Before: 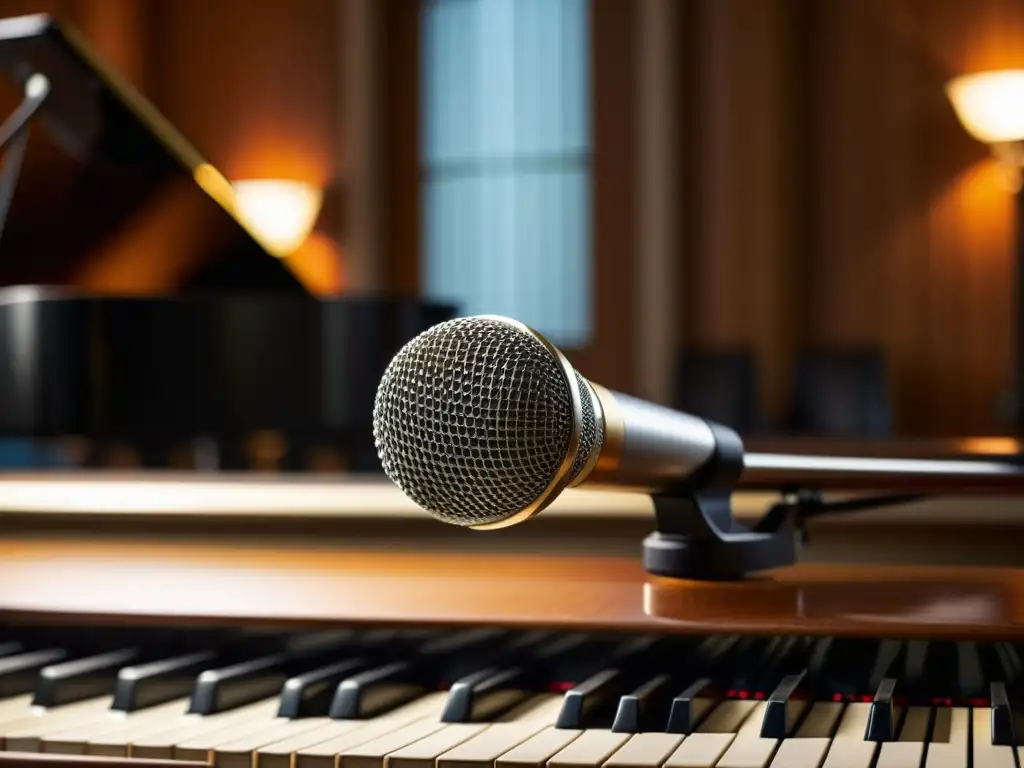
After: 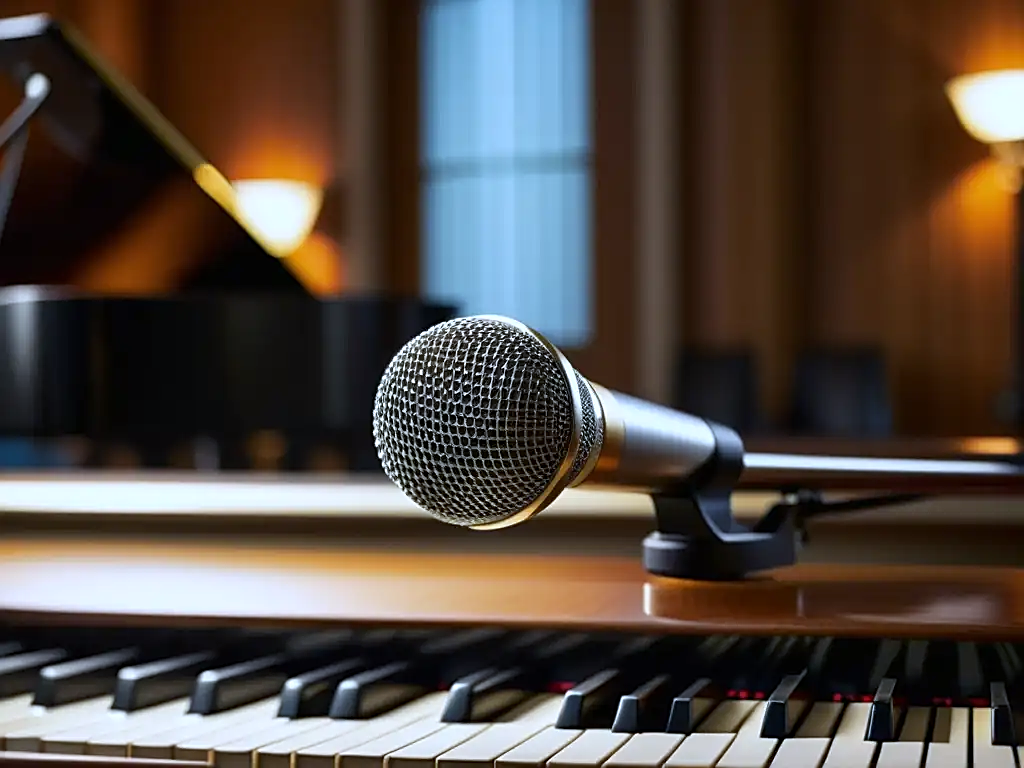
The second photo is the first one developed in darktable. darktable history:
sharpen: on, module defaults
white balance: red 0.926, green 1.003, blue 1.133
